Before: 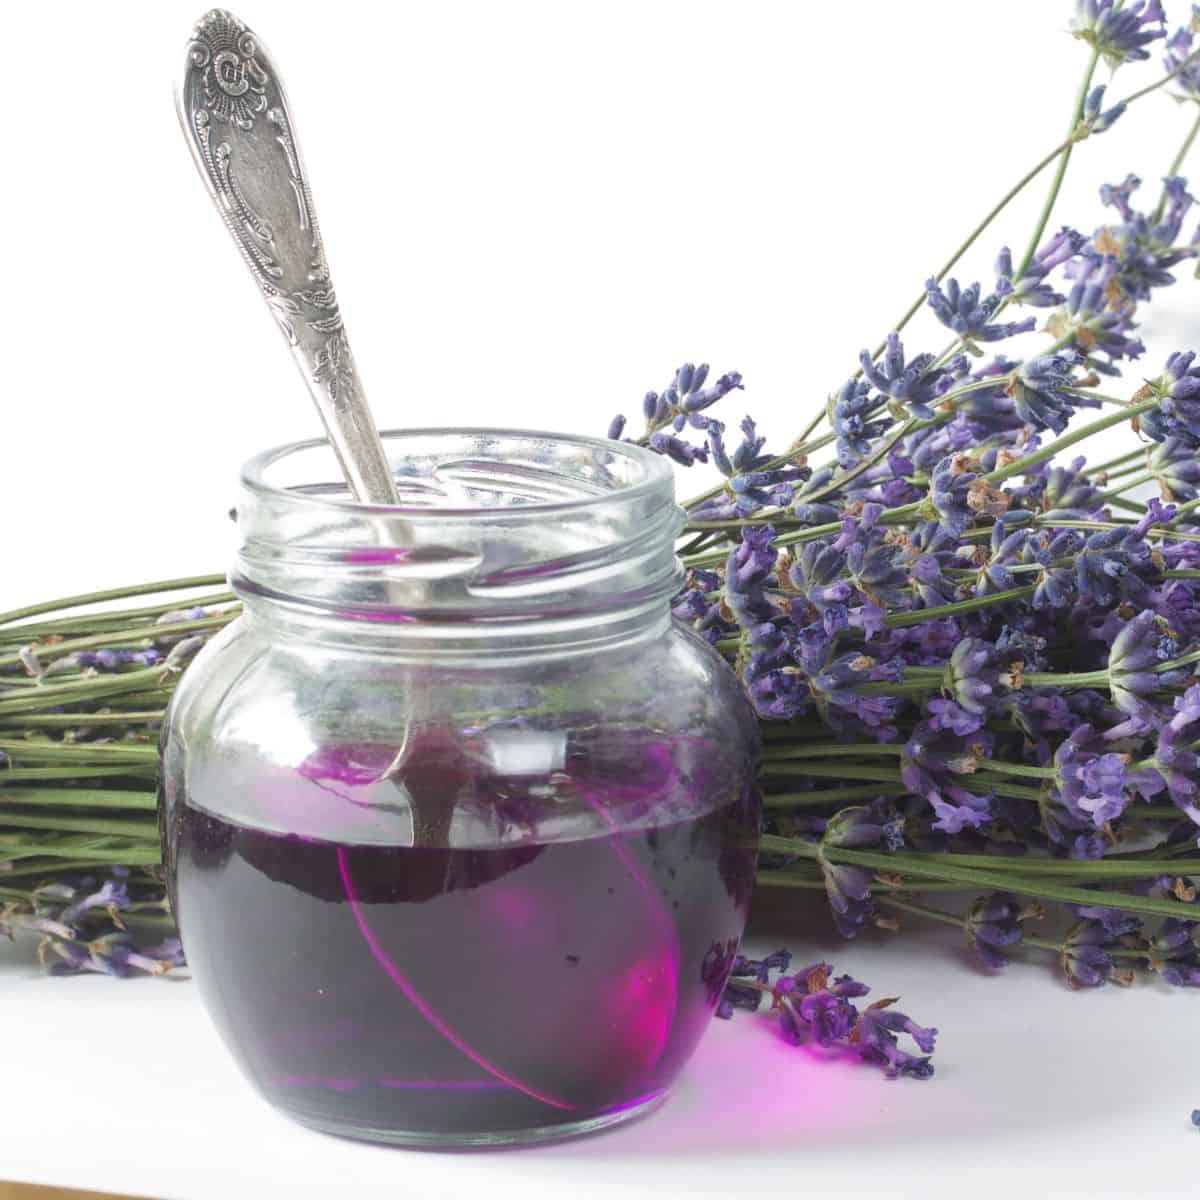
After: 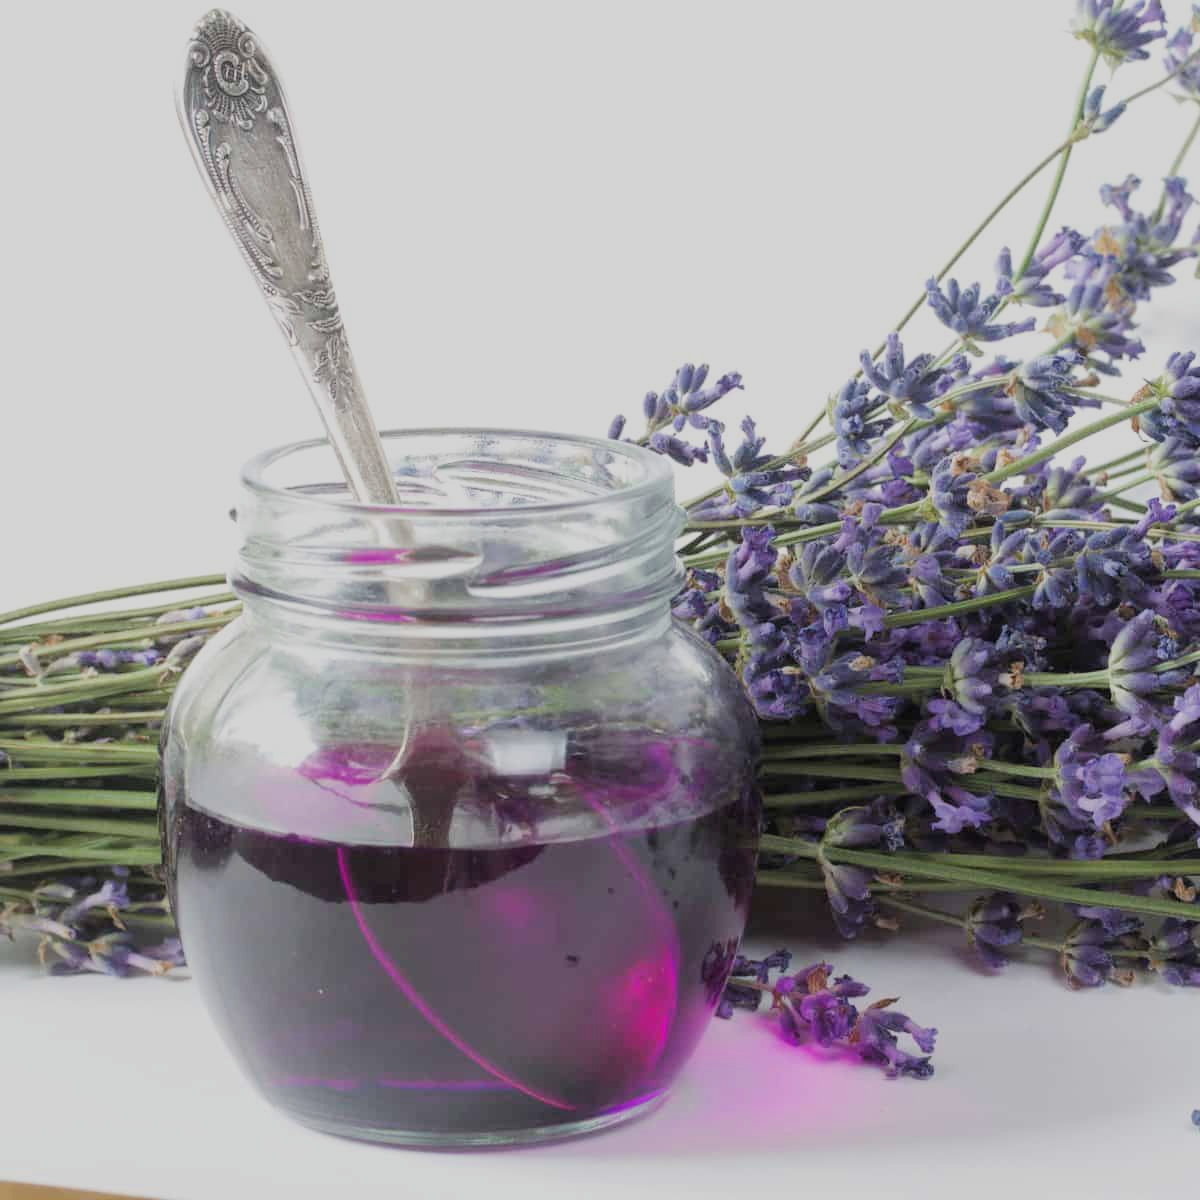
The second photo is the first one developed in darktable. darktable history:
color correction: highlights b* -0.047
filmic rgb: black relative exposure -7.65 EV, white relative exposure 4.56 EV, hardness 3.61
